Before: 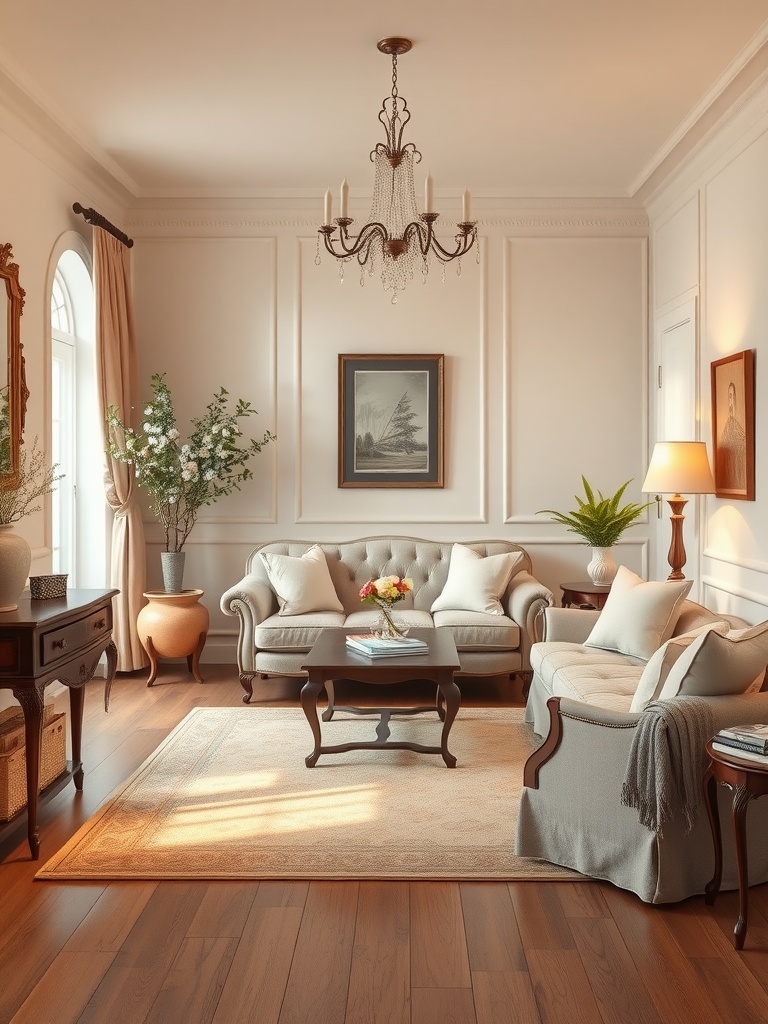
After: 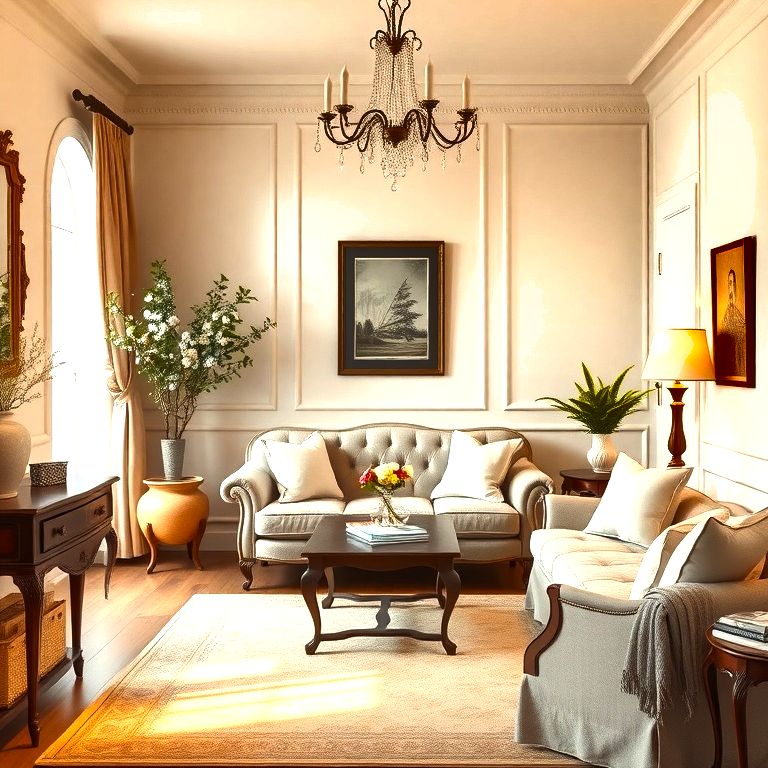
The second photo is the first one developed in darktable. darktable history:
color balance rgb: perceptual saturation grading › global saturation 29.718%, perceptual brilliance grading › global brilliance 14.438%, perceptual brilliance grading › shadows -34.412%
crop: top 11.053%, bottom 13.942%
exposure: exposure 0.369 EV, compensate highlight preservation false
shadows and highlights: shadows 43.44, white point adjustment -1.47, soften with gaussian
